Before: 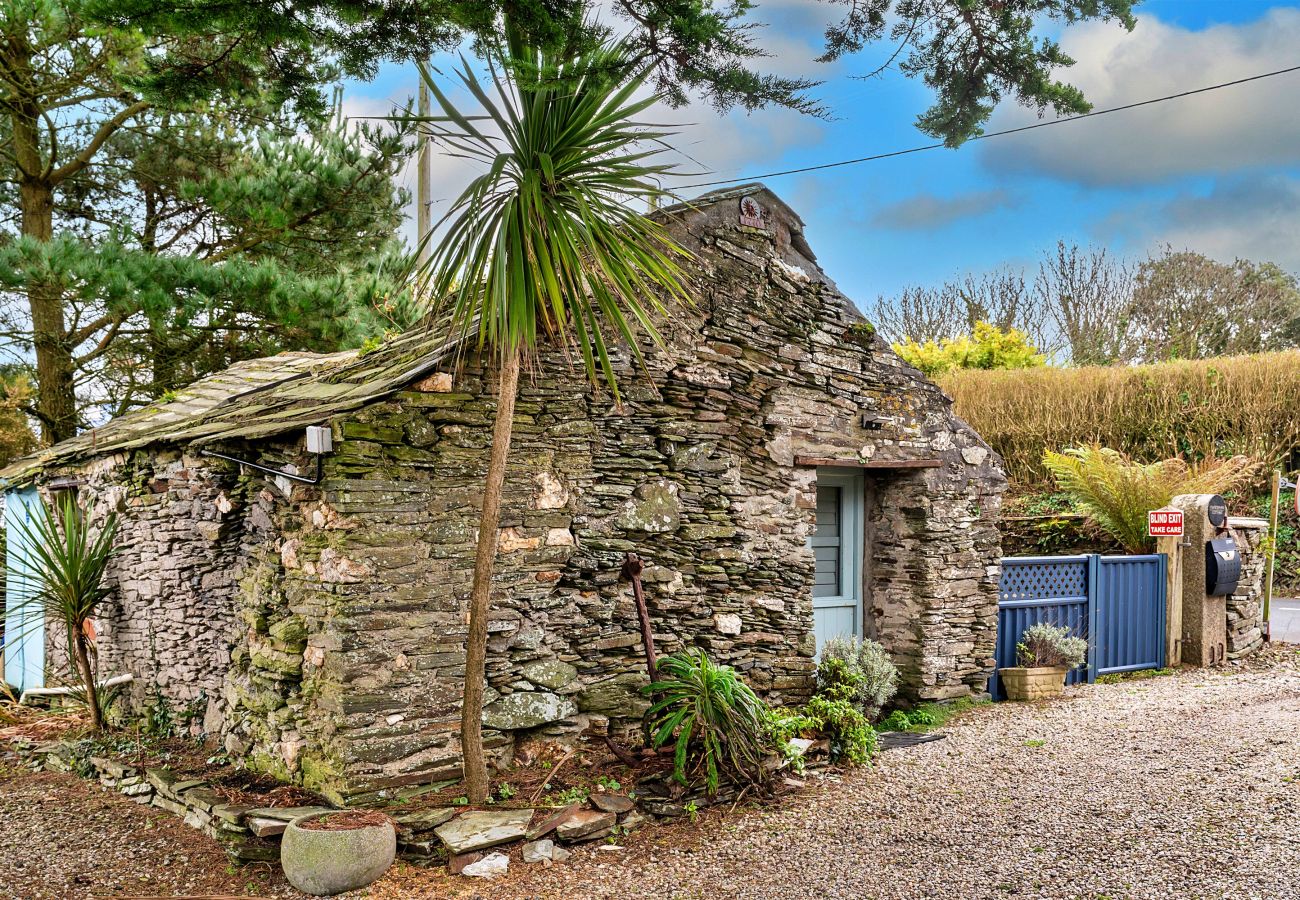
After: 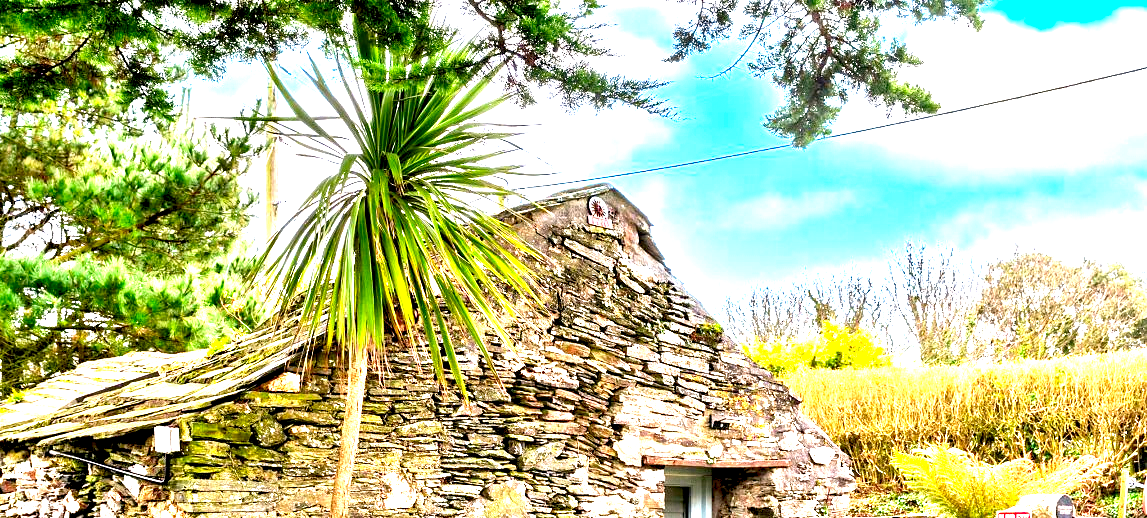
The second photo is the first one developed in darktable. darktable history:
levels: black 0.095%
exposure: black level correction 0.005, exposure 2.08 EV, compensate highlight preservation false
color correction: highlights a* 3.37, highlights b* 2.17, saturation 1.24
contrast brightness saturation: contrast 0.03, brightness -0.039
crop and rotate: left 11.74%, bottom 42.374%
contrast equalizer: y [[0.514, 0.573, 0.581, 0.508, 0.5, 0.5], [0.5 ×6], [0.5 ×6], [0 ×6], [0 ×6]]
